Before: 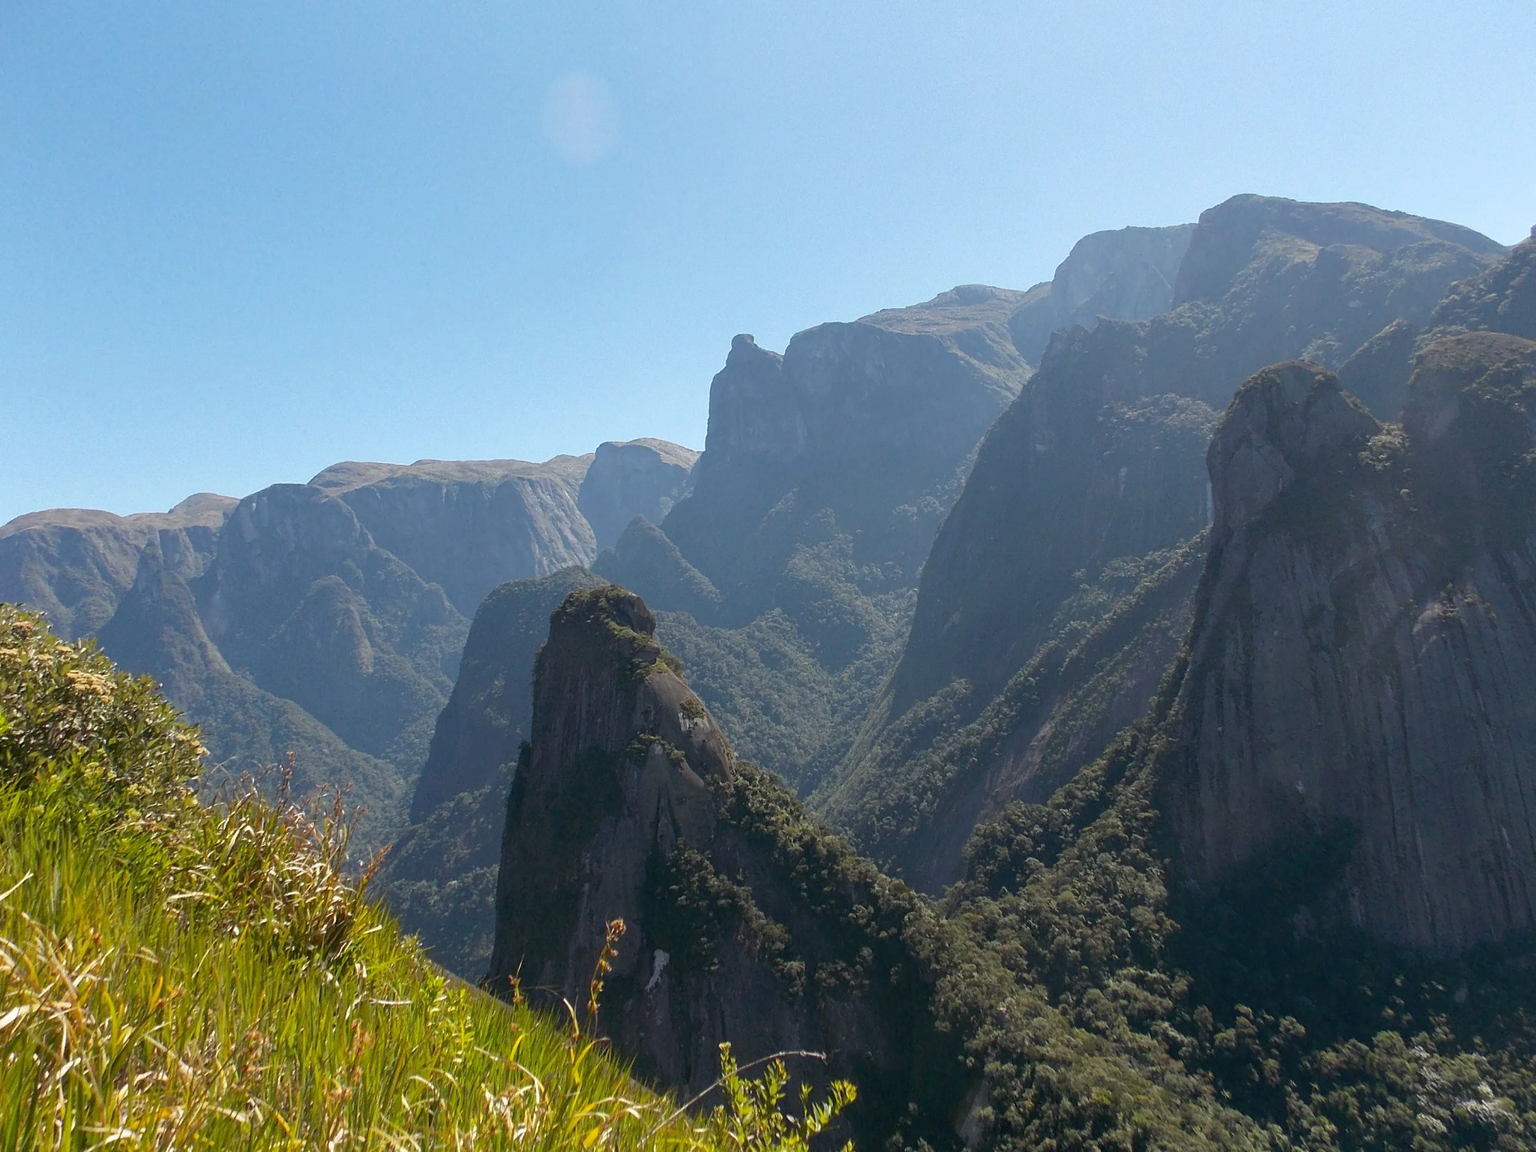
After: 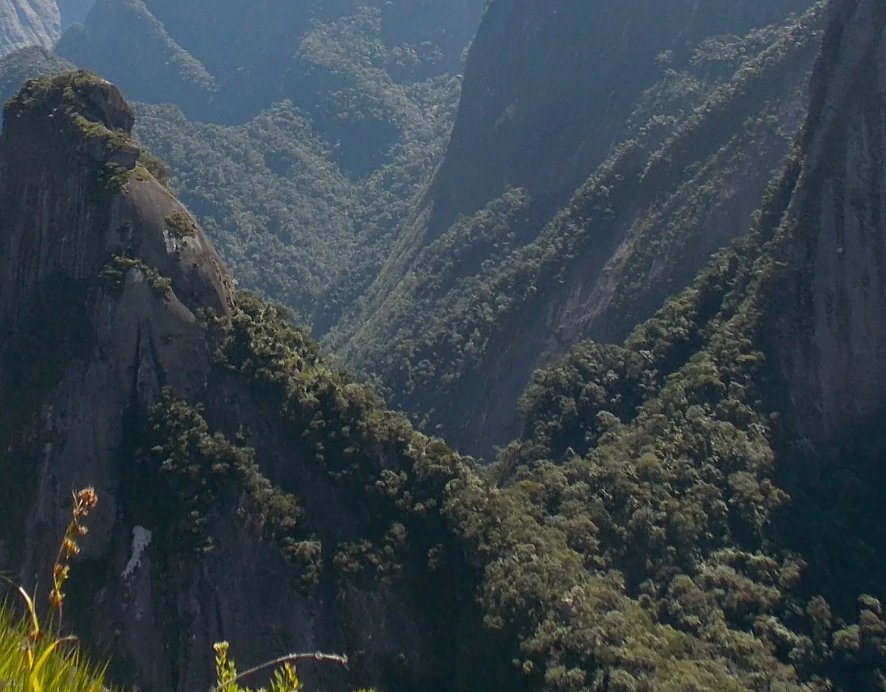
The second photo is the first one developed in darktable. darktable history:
crop: left 35.728%, top 45.921%, right 18.094%, bottom 6.007%
